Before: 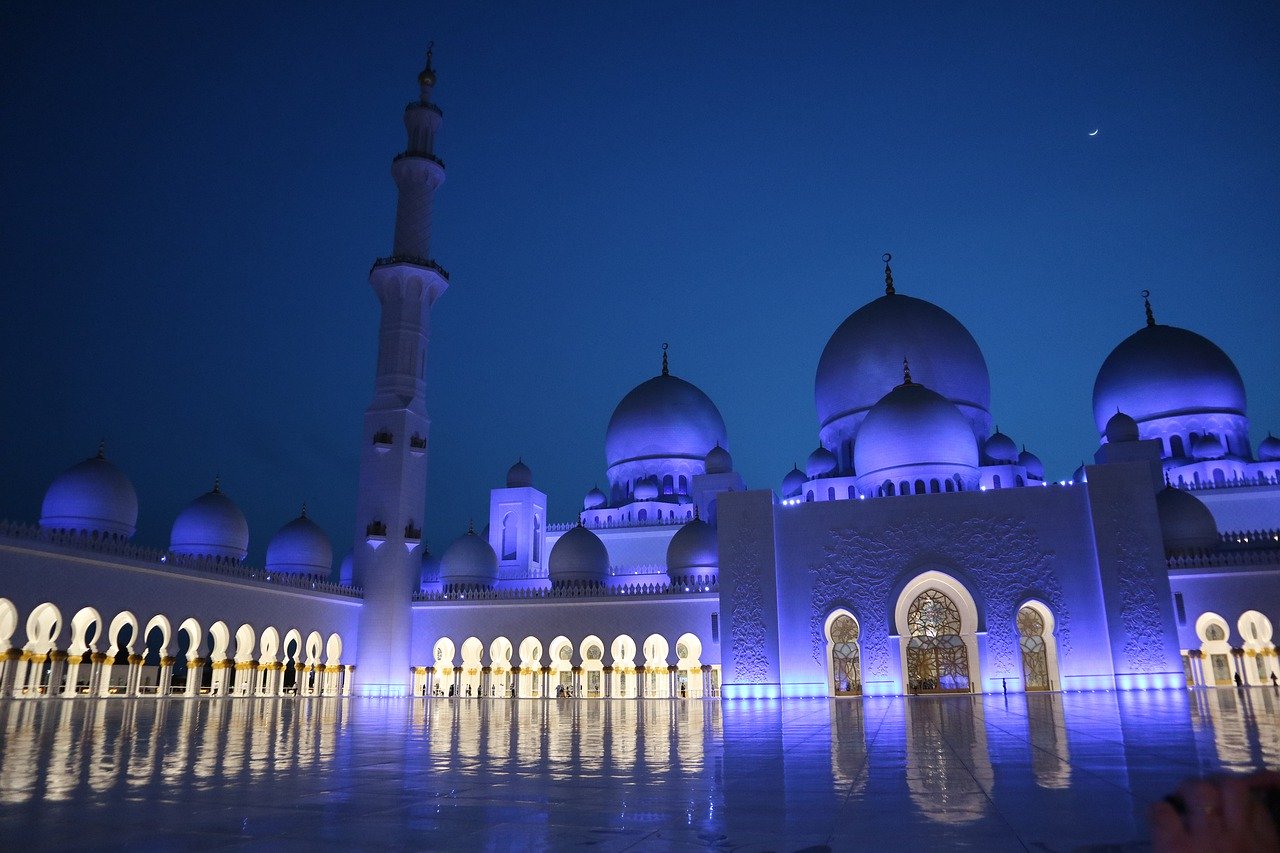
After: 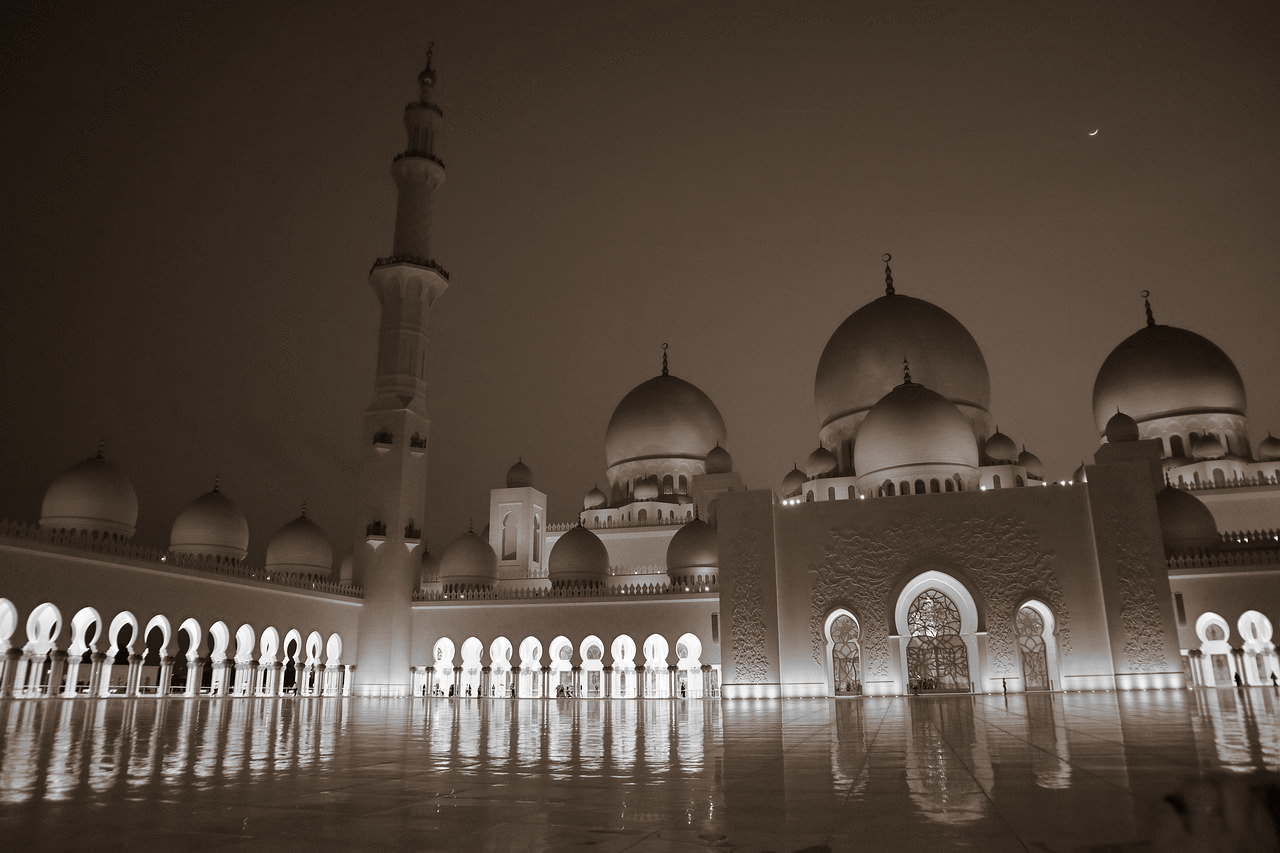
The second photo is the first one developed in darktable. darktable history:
monochrome: on, module defaults
split-toning: shadows › hue 32.4°, shadows › saturation 0.51, highlights › hue 180°, highlights › saturation 0, balance -60.17, compress 55.19%
